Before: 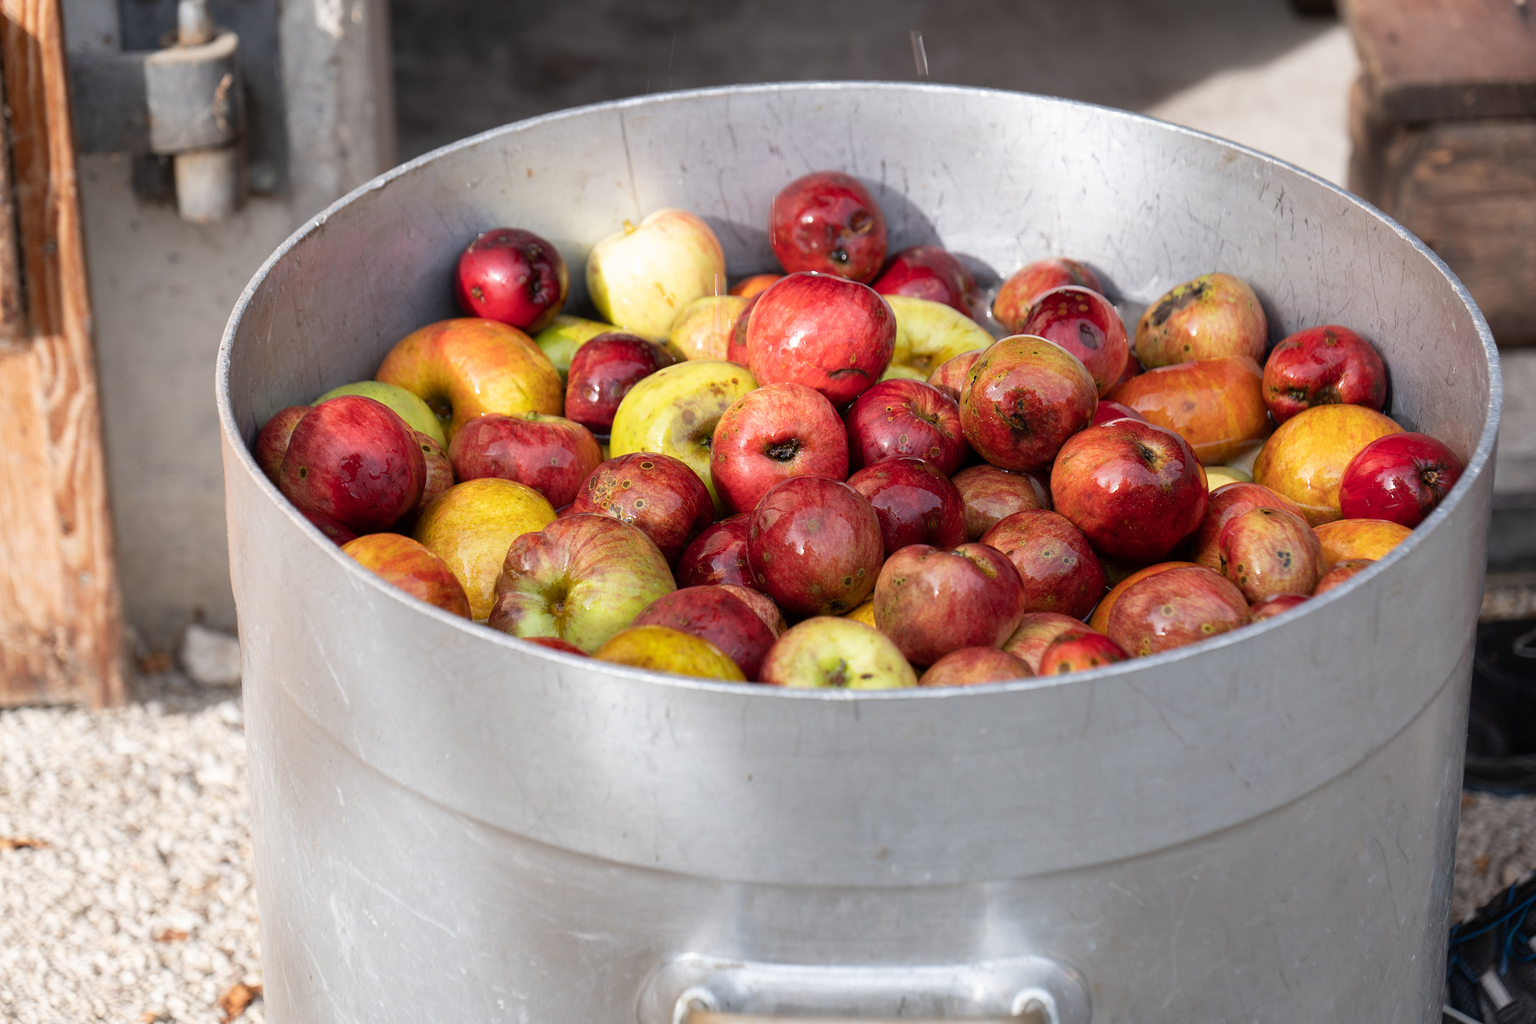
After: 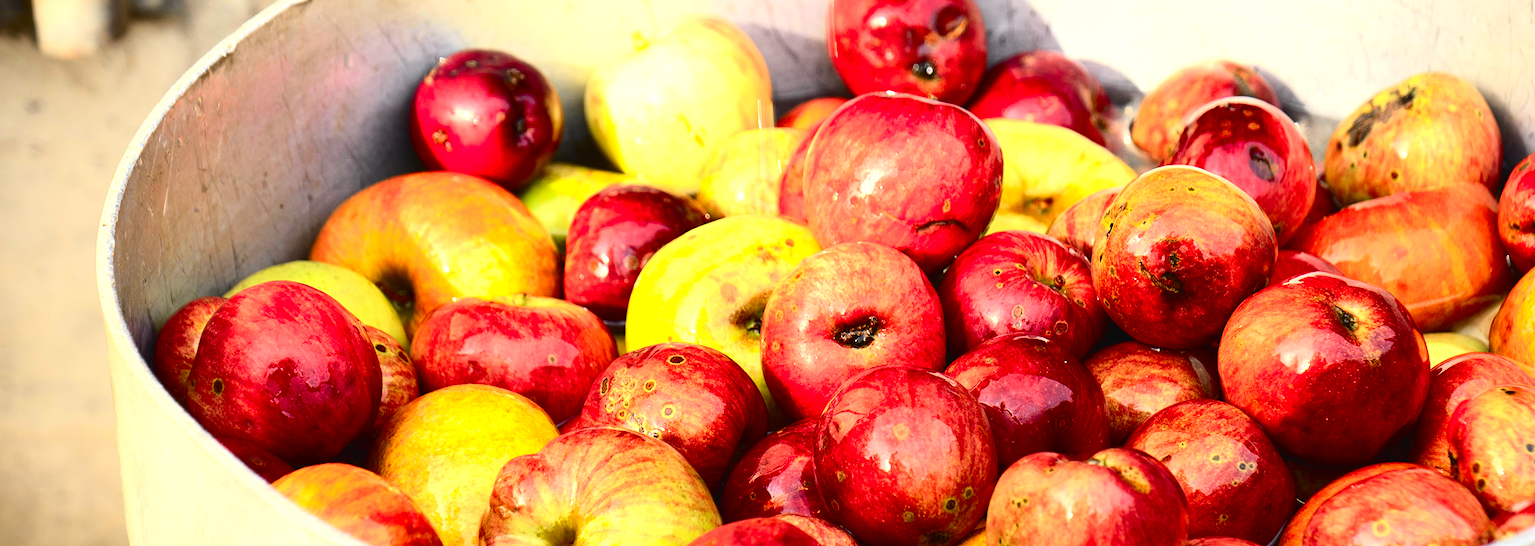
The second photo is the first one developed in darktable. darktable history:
tone curve: curves: ch0 [(0, 0.028) (0.037, 0.05) (0.123, 0.114) (0.19, 0.176) (0.269, 0.27) (0.48, 0.57) (0.595, 0.695) (0.718, 0.823) (0.855, 0.913) (1, 0.982)]; ch1 [(0, 0) (0.243, 0.245) (0.422, 0.415) (0.493, 0.495) (0.508, 0.506) (0.536, 0.538) (0.569, 0.58) (0.611, 0.644) (0.769, 0.807) (1, 1)]; ch2 [(0, 0) (0.249, 0.216) (0.349, 0.321) (0.424, 0.442) (0.476, 0.483) (0.498, 0.499) (0.517, 0.519) (0.532, 0.547) (0.569, 0.608) (0.614, 0.661) (0.706, 0.75) (0.808, 0.809) (0.991, 0.968)], color space Lab, independent channels, preserve colors none
crop: left 7.036%, top 18.398%, right 14.379%, bottom 40.043%
exposure: black level correction 0, exposure 1.7 EV, compensate exposure bias true, compensate highlight preservation false
white balance: red 1.029, blue 0.92
contrast brightness saturation: contrast 0.12, brightness -0.12, saturation 0.2
rotate and perspective: rotation -2.12°, lens shift (vertical) 0.009, lens shift (horizontal) -0.008, automatic cropping original format, crop left 0.036, crop right 0.964, crop top 0.05, crop bottom 0.959
